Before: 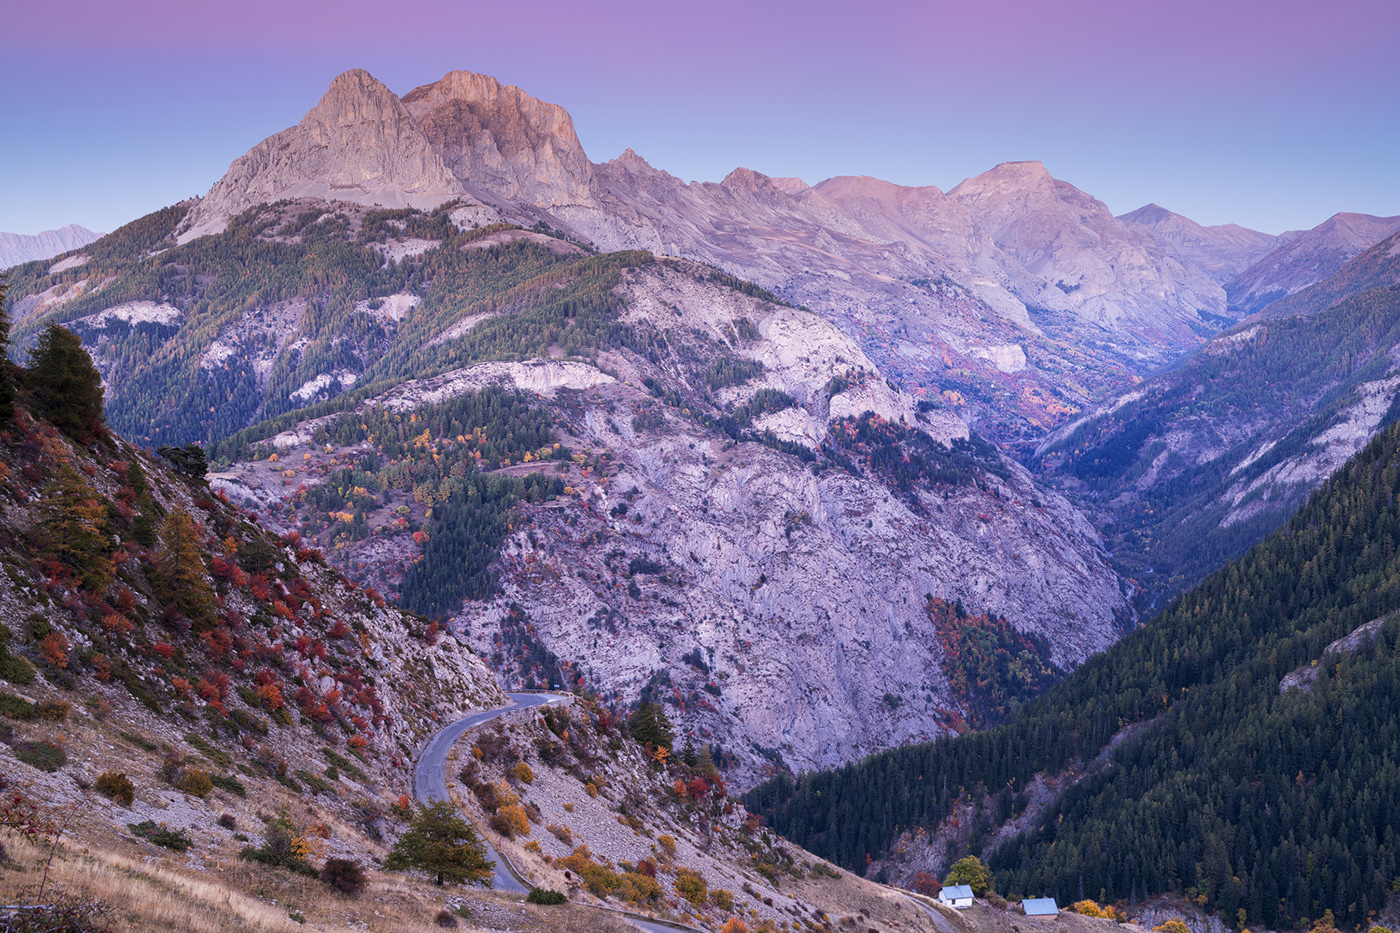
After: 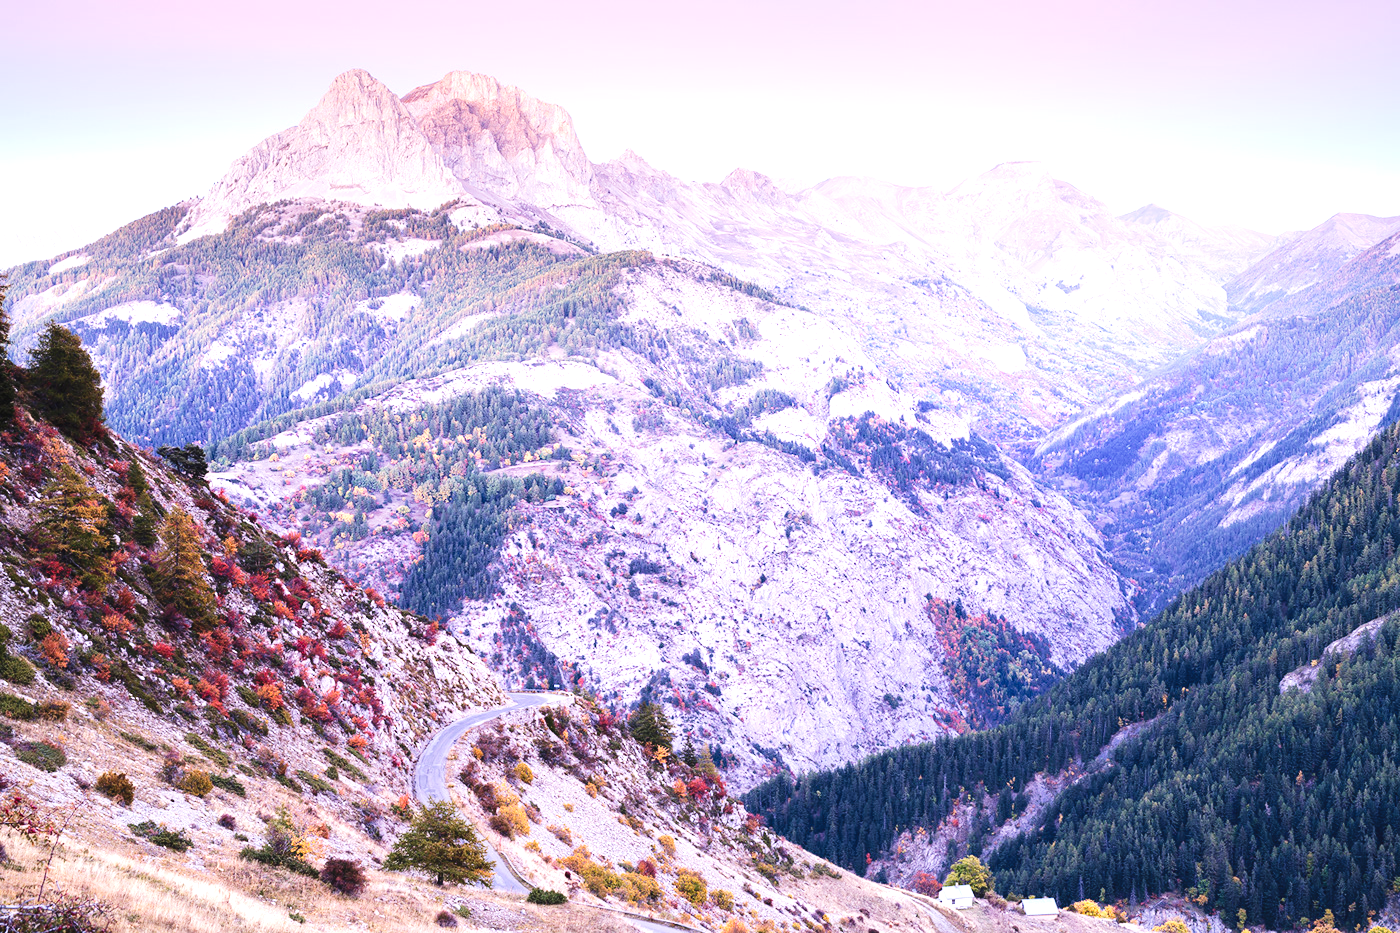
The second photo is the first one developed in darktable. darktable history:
tone equalizer: -8 EV -0.417 EV, -7 EV -0.389 EV, -6 EV -0.333 EV, -5 EV -0.222 EV, -3 EV 0.222 EV, -2 EV 0.333 EV, -1 EV 0.389 EV, +0 EV 0.417 EV, edges refinement/feathering 500, mask exposure compensation -1.57 EV, preserve details no
tone curve: curves: ch0 [(0, 0) (0.003, 0.016) (0.011, 0.019) (0.025, 0.023) (0.044, 0.029) (0.069, 0.042) (0.1, 0.068) (0.136, 0.101) (0.177, 0.143) (0.224, 0.21) (0.277, 0.289) (0.335, 0.379) (0.399, 0.476) (0.468, 0.569) (0.543, 0.654) (0.623, 0.75) (0.709, 0.822) (0.801, 0.893) (0.898, 0.946) (1, 1)], preserve colors none
velvia: on, module defaults
exposure: black level correction -0.005, exposure 1.002 EV, compensate highlight preservation false
